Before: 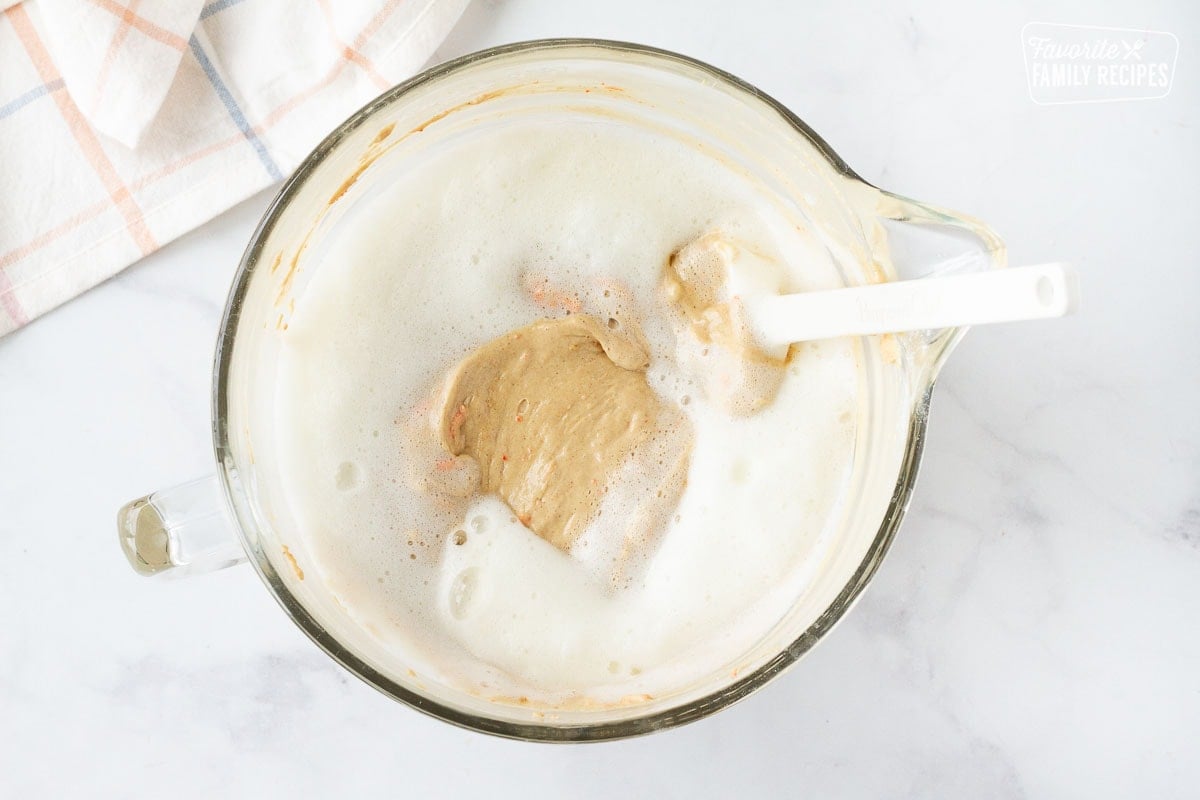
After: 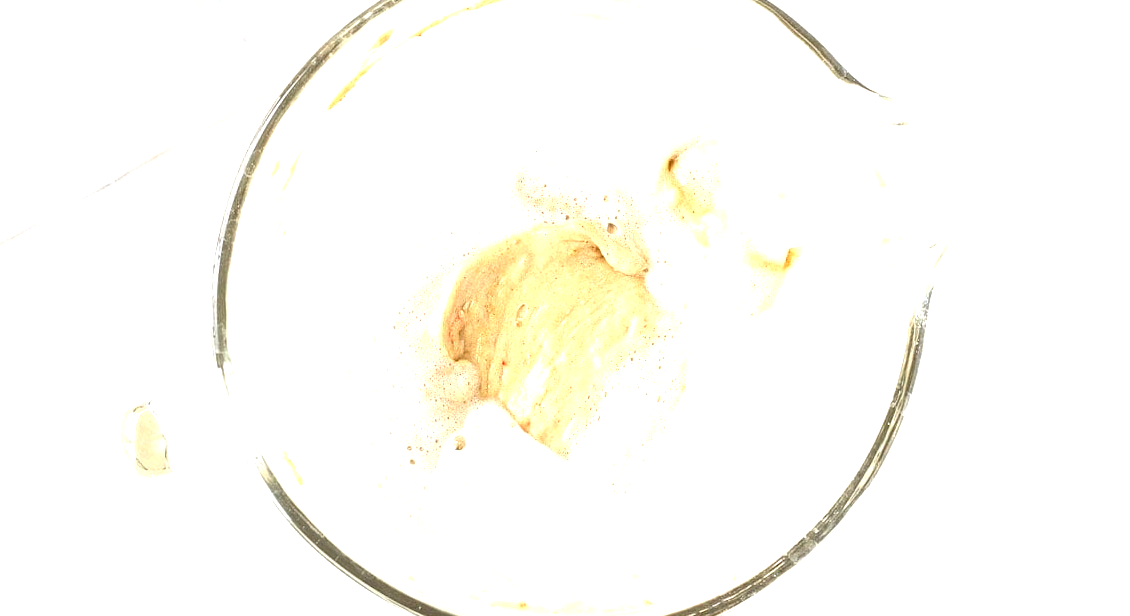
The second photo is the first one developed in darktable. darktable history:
local contrast: on, module defaults
exposure: black level correction 0, exposure 1.101 EV, compensate highlight preservation false
tone equalizer: on, module defaults
crop and rotate: angle 0.077°, top 11.905%, right 5.606%, bottom 10.884%
